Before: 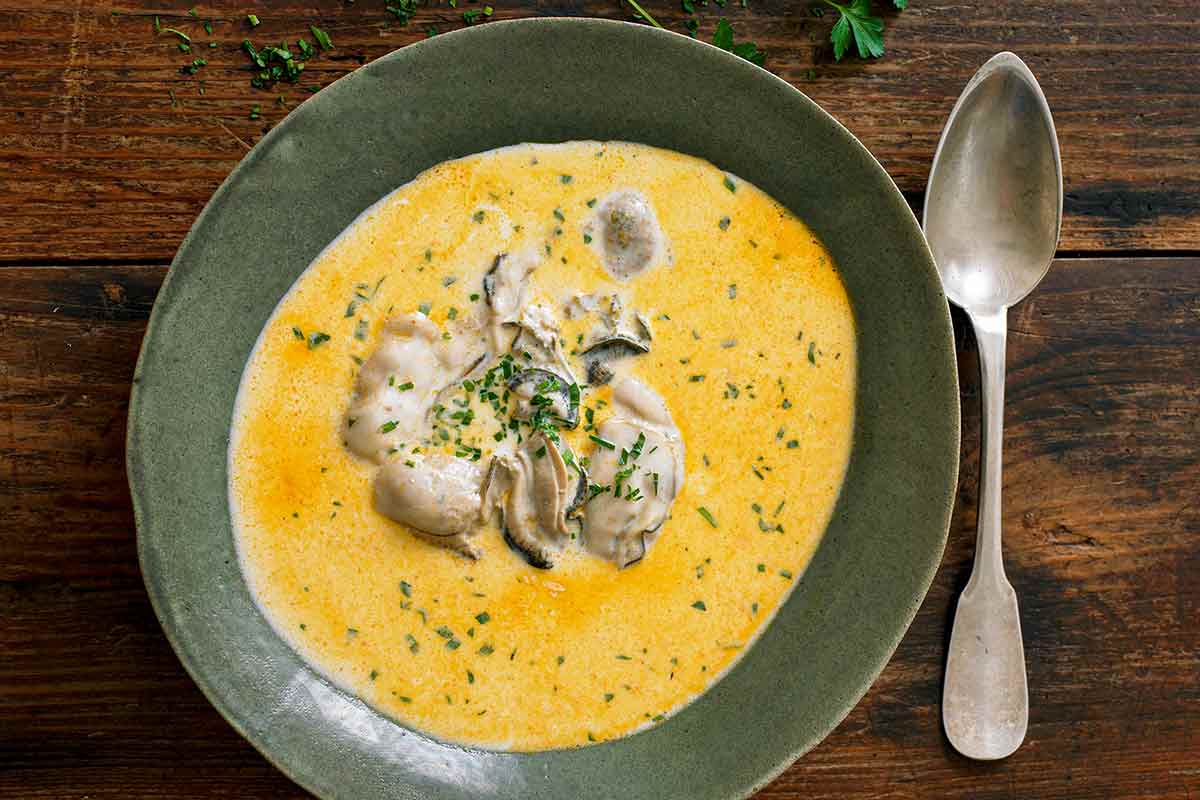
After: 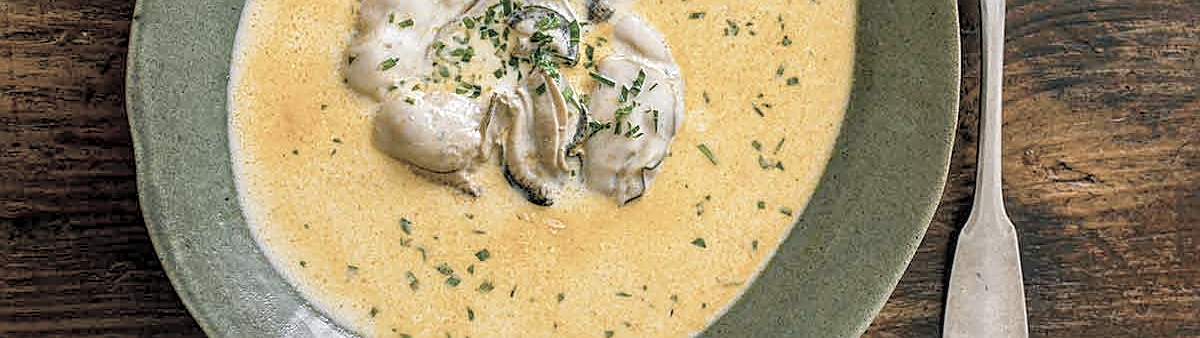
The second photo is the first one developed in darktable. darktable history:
crop: top 45.422%, bottom 12.204%
shadows and highlights: shadows 24.97, highlights -25.76
local contrast: on, module defaults
tone equalizer: edges refinement/feathering 500, mask exposure compensation -1.57 EV, preserve details no
contrast brightness saturation: brightness 0.182, saturation -0.516
color balance rgb: perceptual saturation grading › global saturation 26.88%, perceptual saturation grading › highlights -28.307%, perceptual saturation grading › mid-tones 15.519%, perceptual saturation grading › shadows 34.077%, global vibrance 20%
sharpen: on, module defaults
